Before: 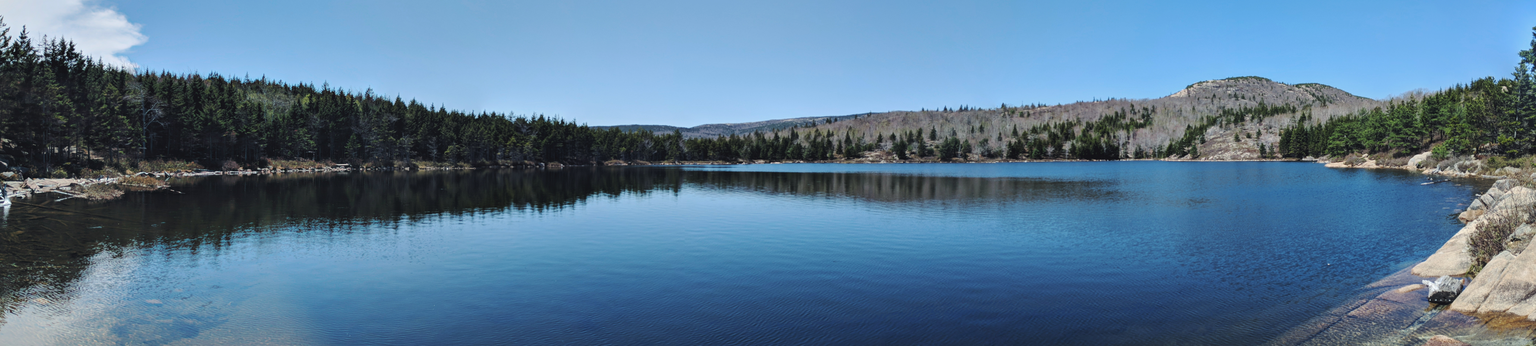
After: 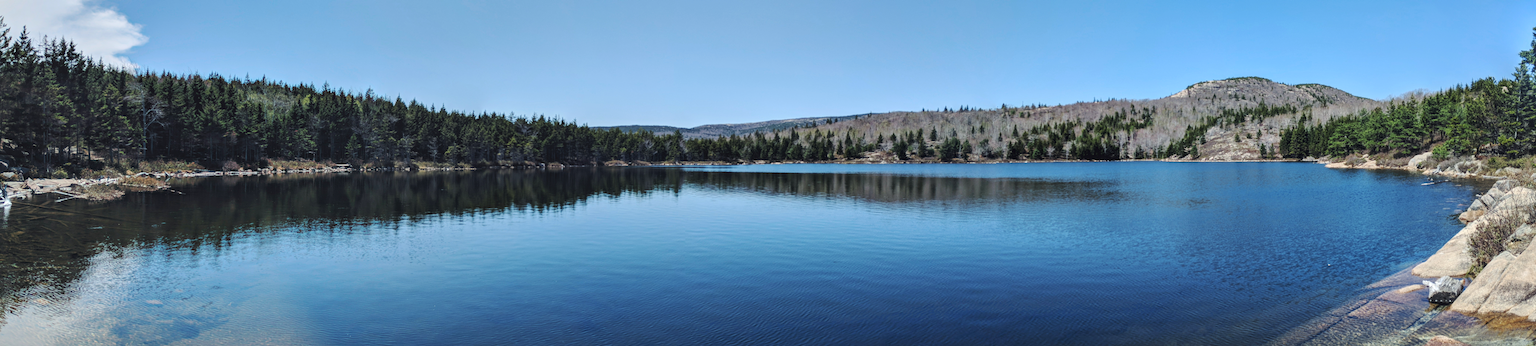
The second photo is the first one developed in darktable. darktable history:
local contrast: on, module defaults
levels: levels [0, 0.478, 1]
